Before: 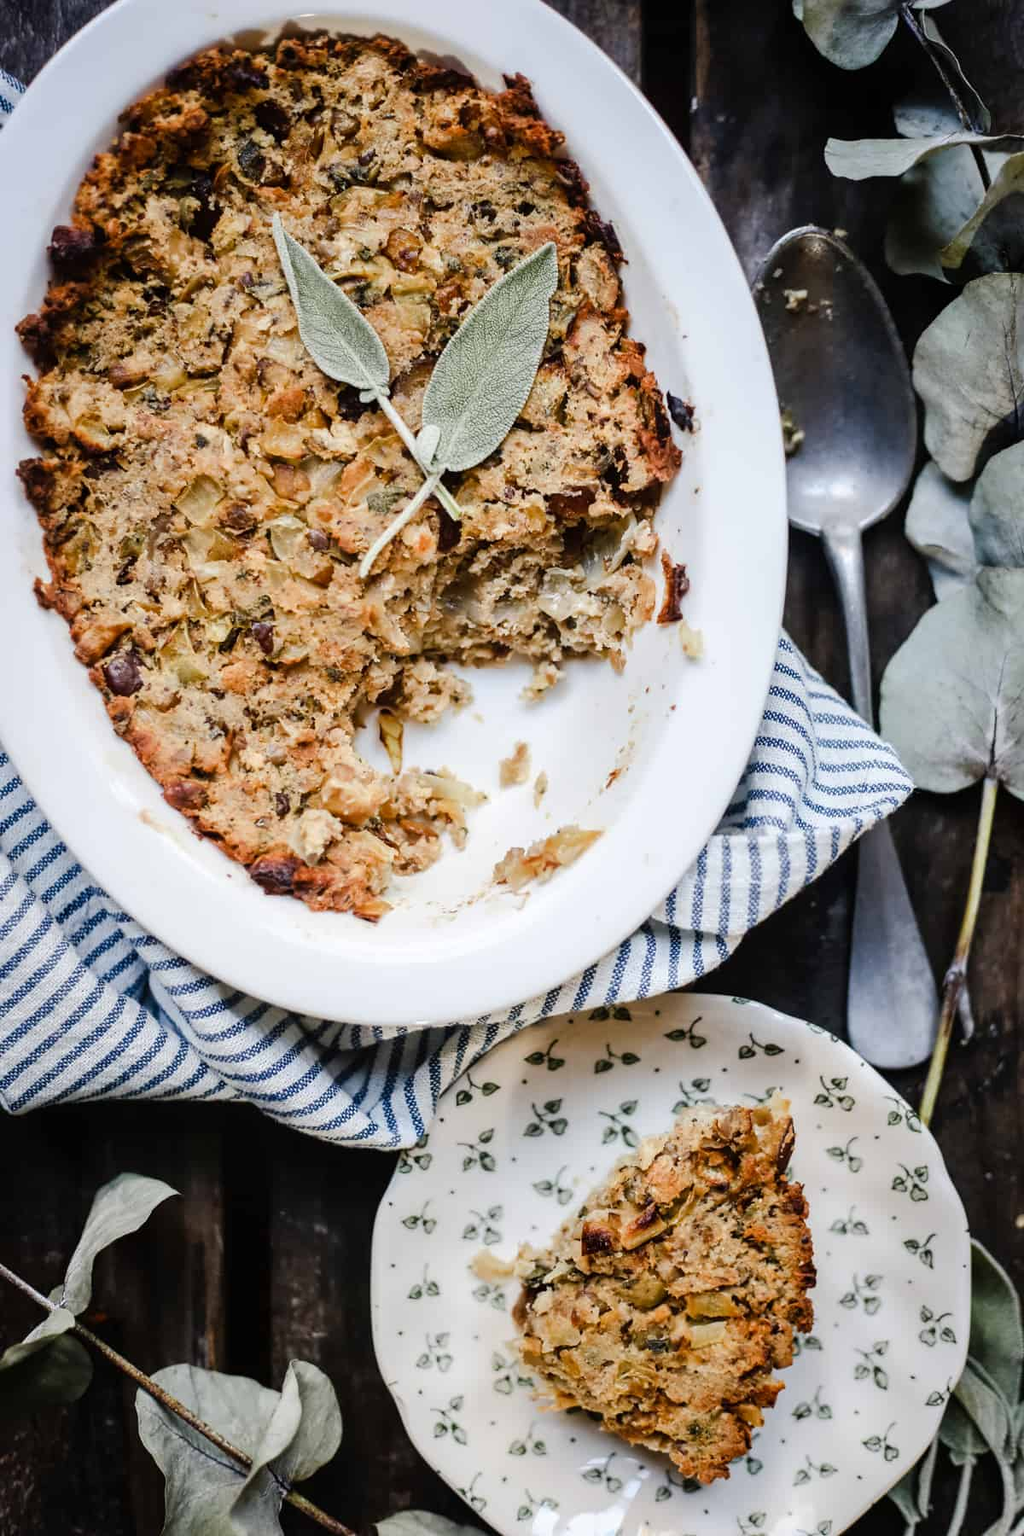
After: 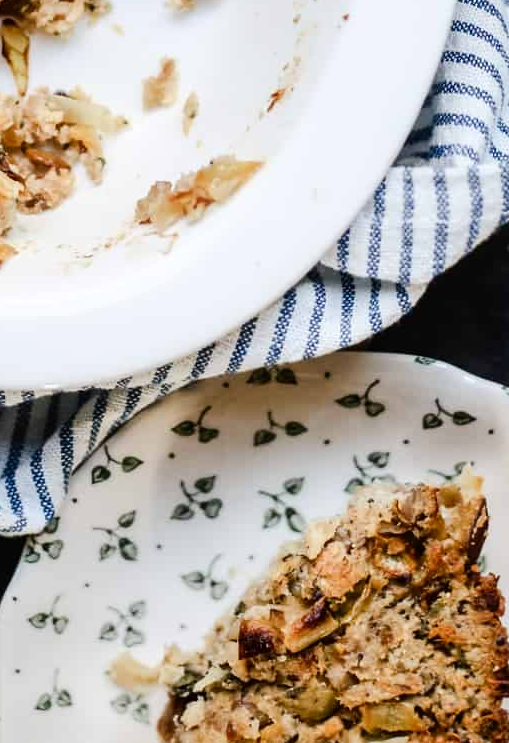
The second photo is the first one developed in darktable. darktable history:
crop: left 36.99%, top 45.135%, right 20.585%, bottom 13.574%
contrast brightness saturation: contrast 0.139
color calibration: illuminant same as pipeline (D50), x 0.346, y 0.358, temperature 4978.63 K
